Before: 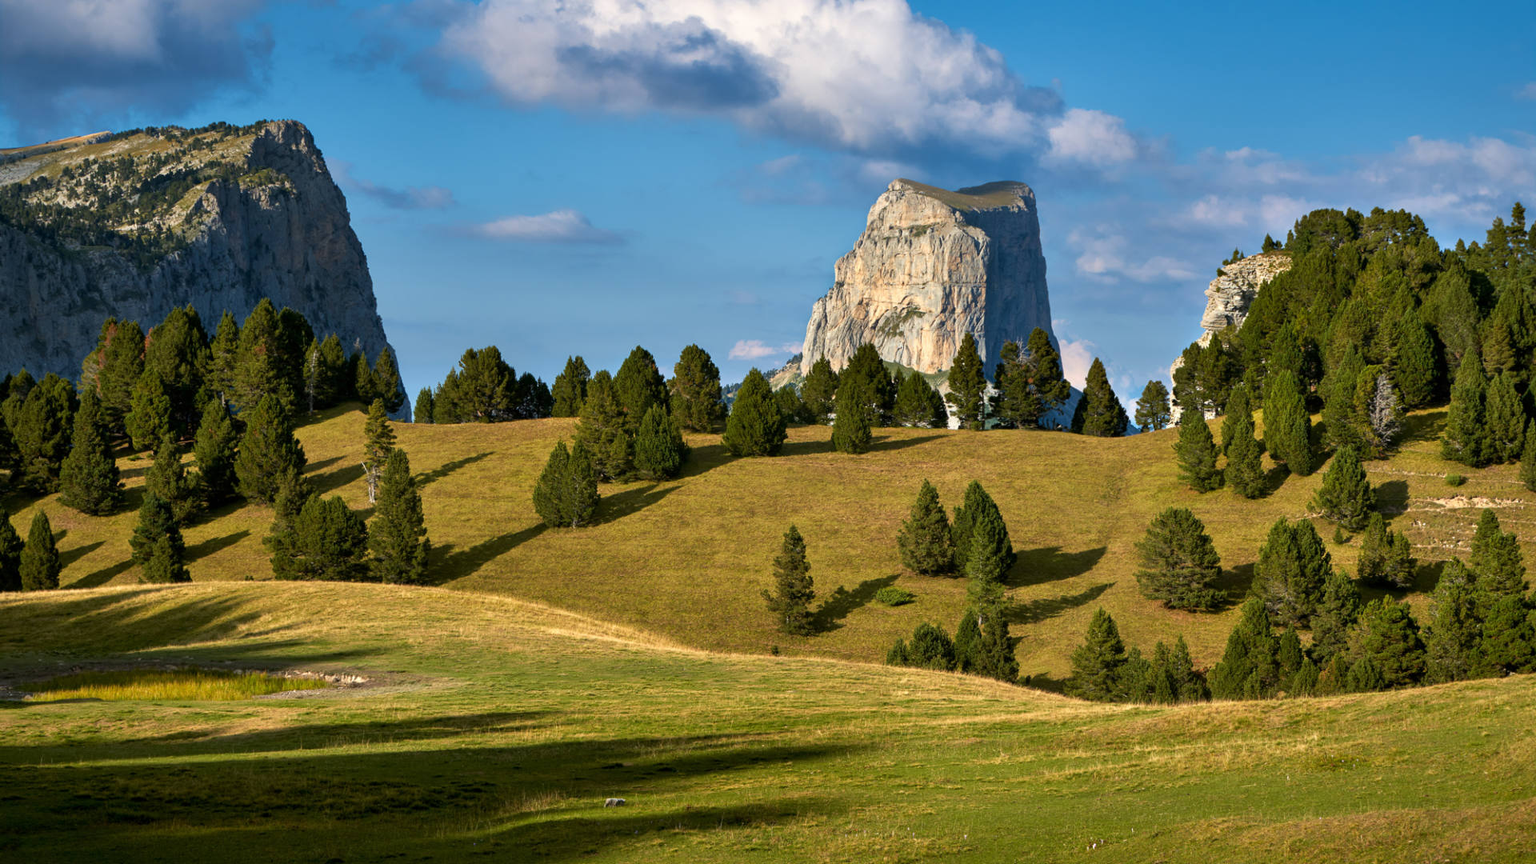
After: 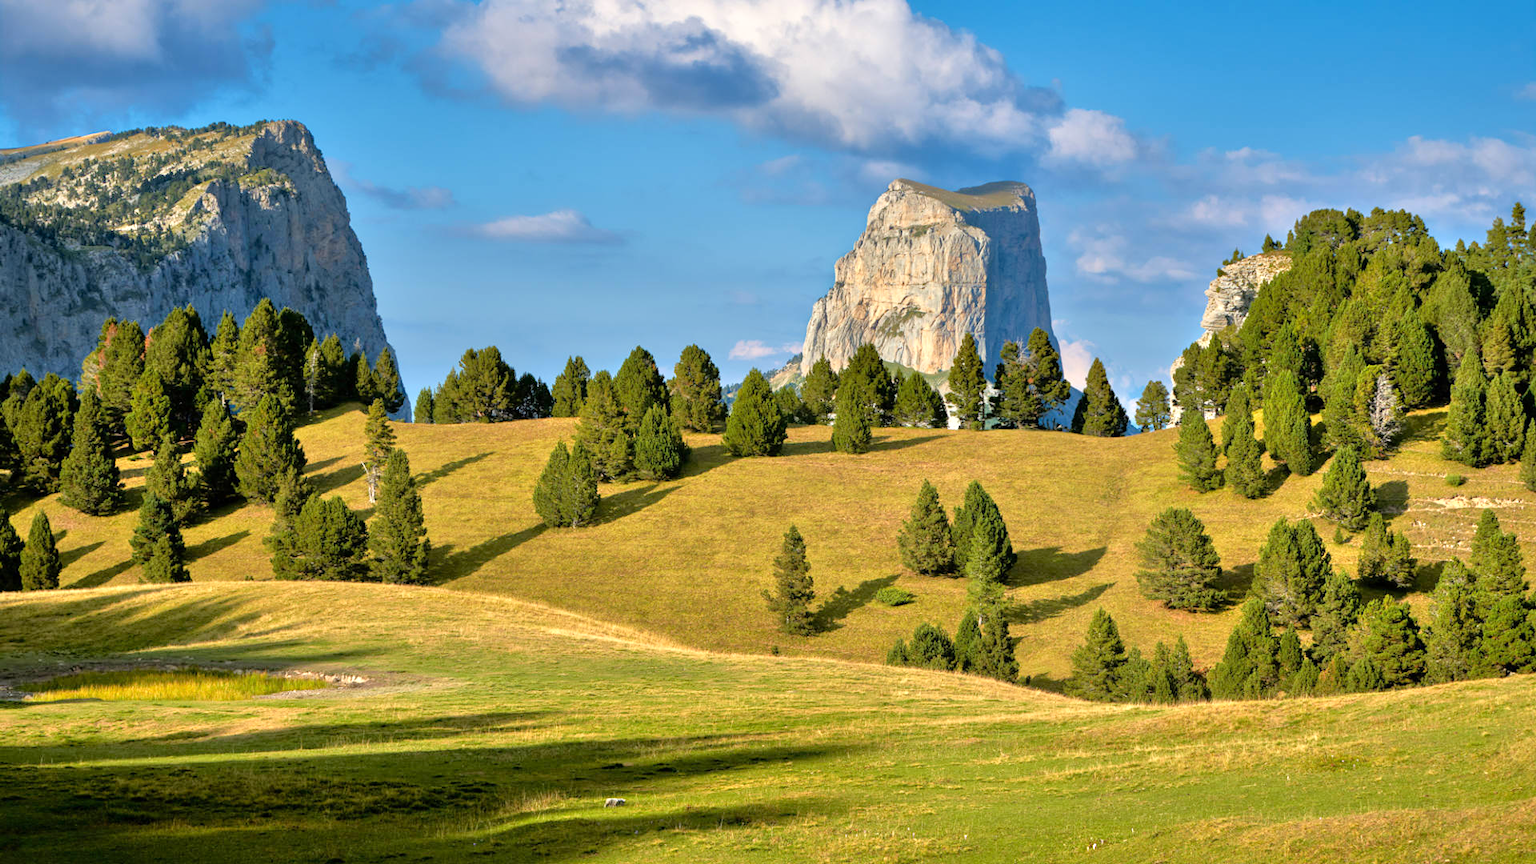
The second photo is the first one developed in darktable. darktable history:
levels: levels [0, 0.478, 1]
tone equalizer: -7 EV 0.15 EV, -6 EV 0.6 EV, -5 EV 1.15 EV, -4 EV 1.33 EV, -3 EV 1.15 EV, -2 EV 0.6 EV, -1 EV 0.15 EV, mask exposure compensation -0.5 EV
